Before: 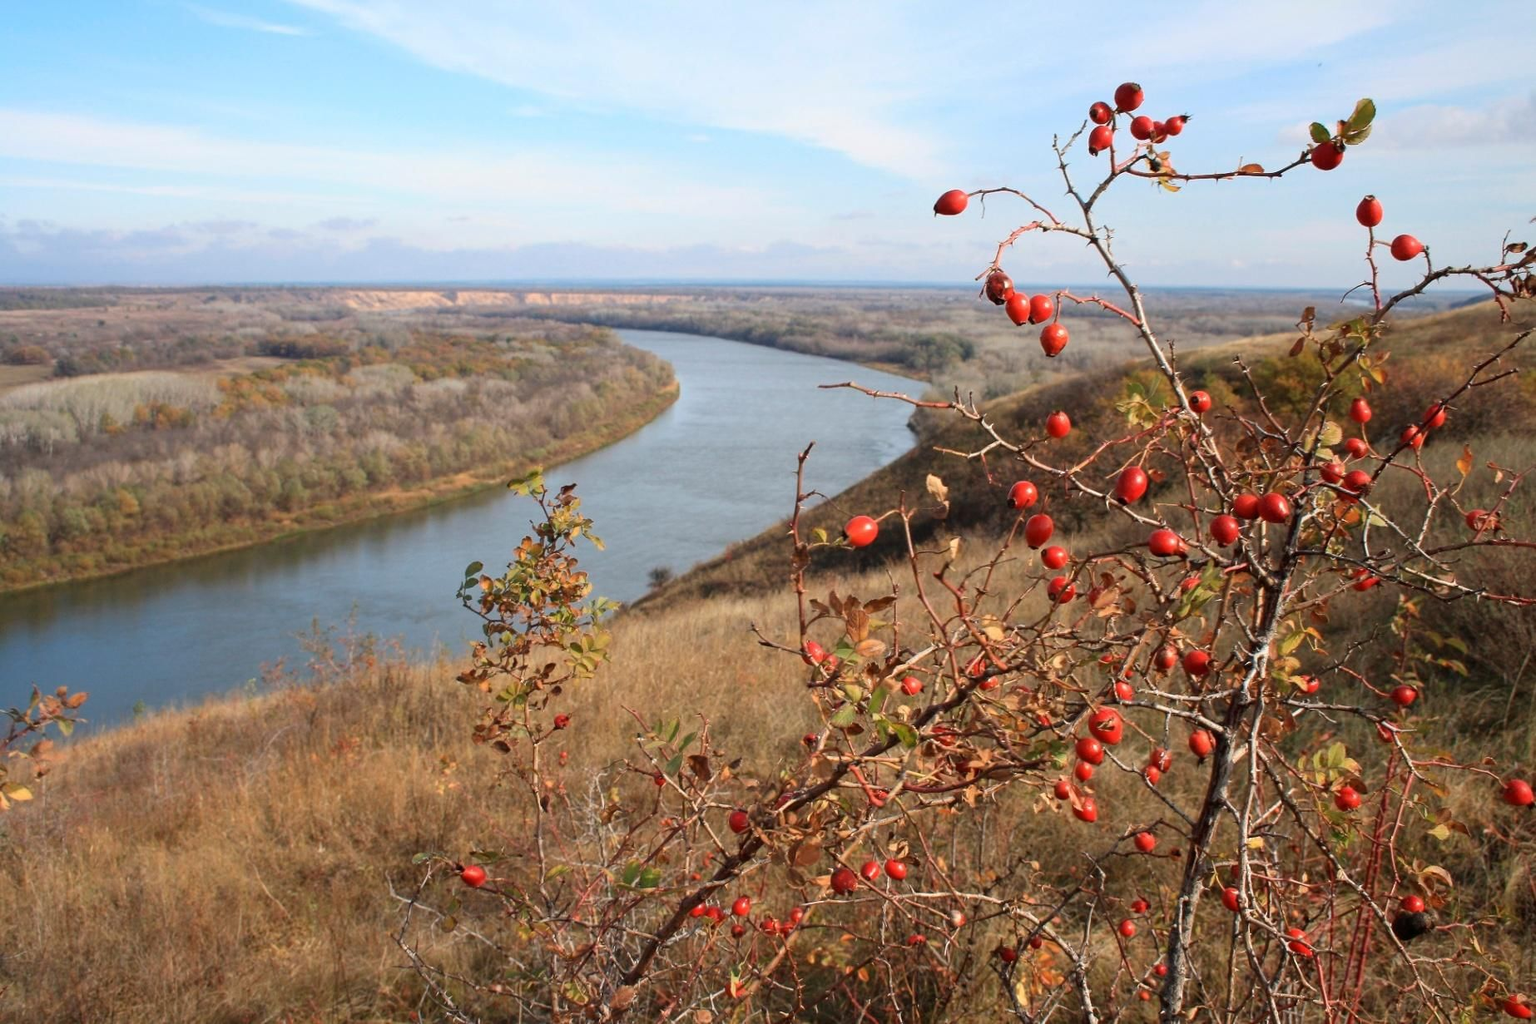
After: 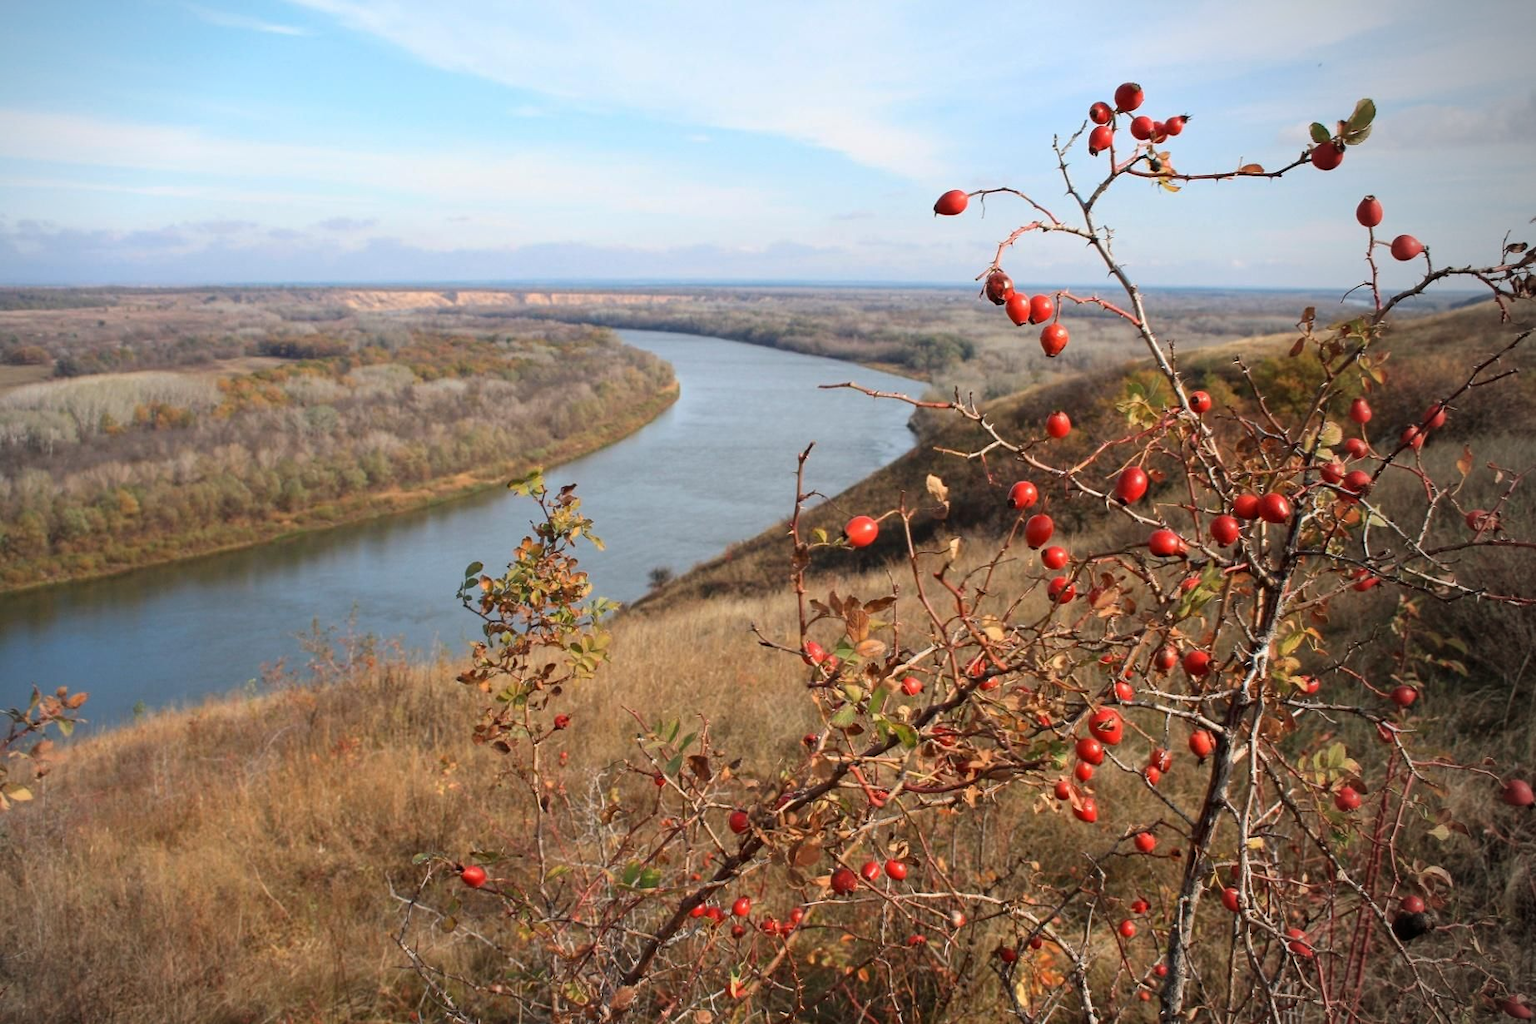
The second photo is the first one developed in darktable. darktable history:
vignetting: center (-0.121, -0.006), unbound false
